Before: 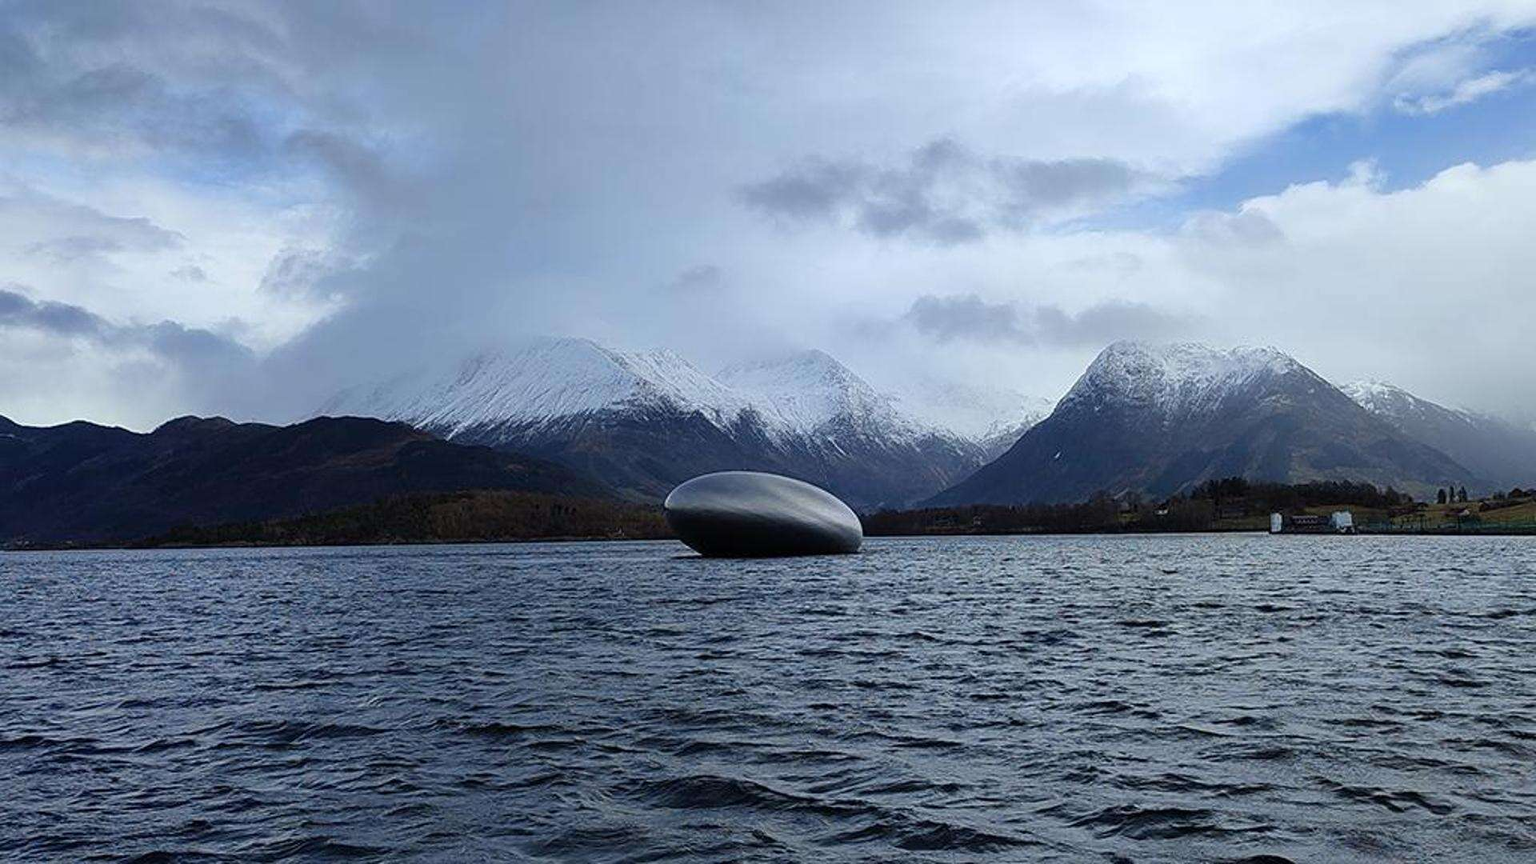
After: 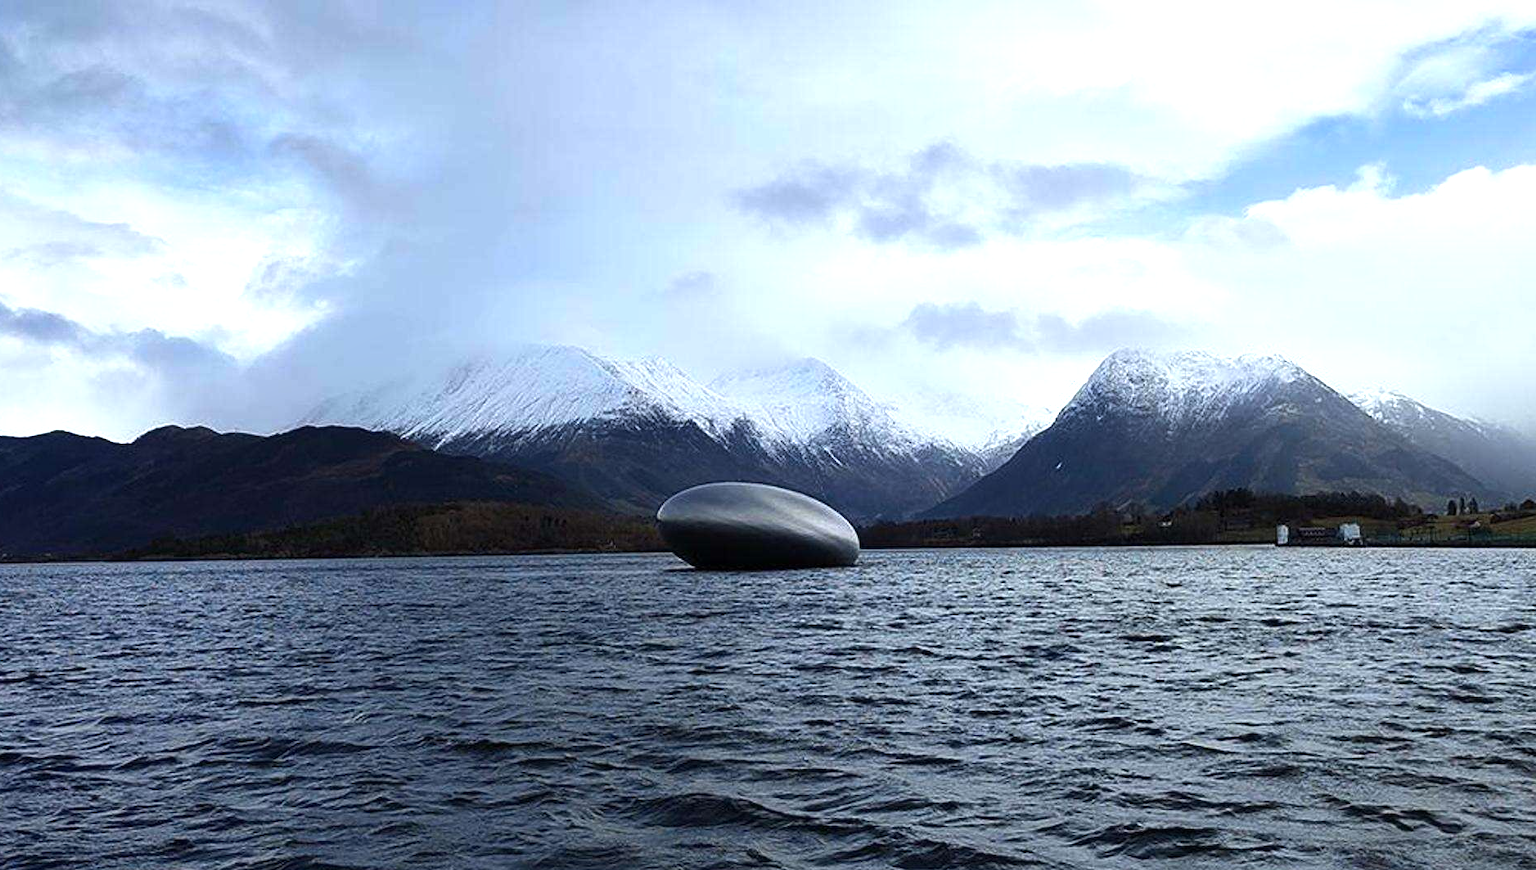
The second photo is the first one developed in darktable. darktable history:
crop and rotate: left 1.485%, right 0.737%, bottom 1.441%
exposure: exposure 0.125 EV, compensate highlight preservation false
tone equalizer: -8 EV 0.001 EV, -7 EV -0.003 EV, -6 EV 0.003 EV, -5 EV -0.055 EV, -4 EV -0.152 EV, -3 EV -0.167 EV, -2 EV 0.247 EV, -1 EV 0.705 EV, +0 EV 0.465 EV, mask exposure compensation -0.509 EV
